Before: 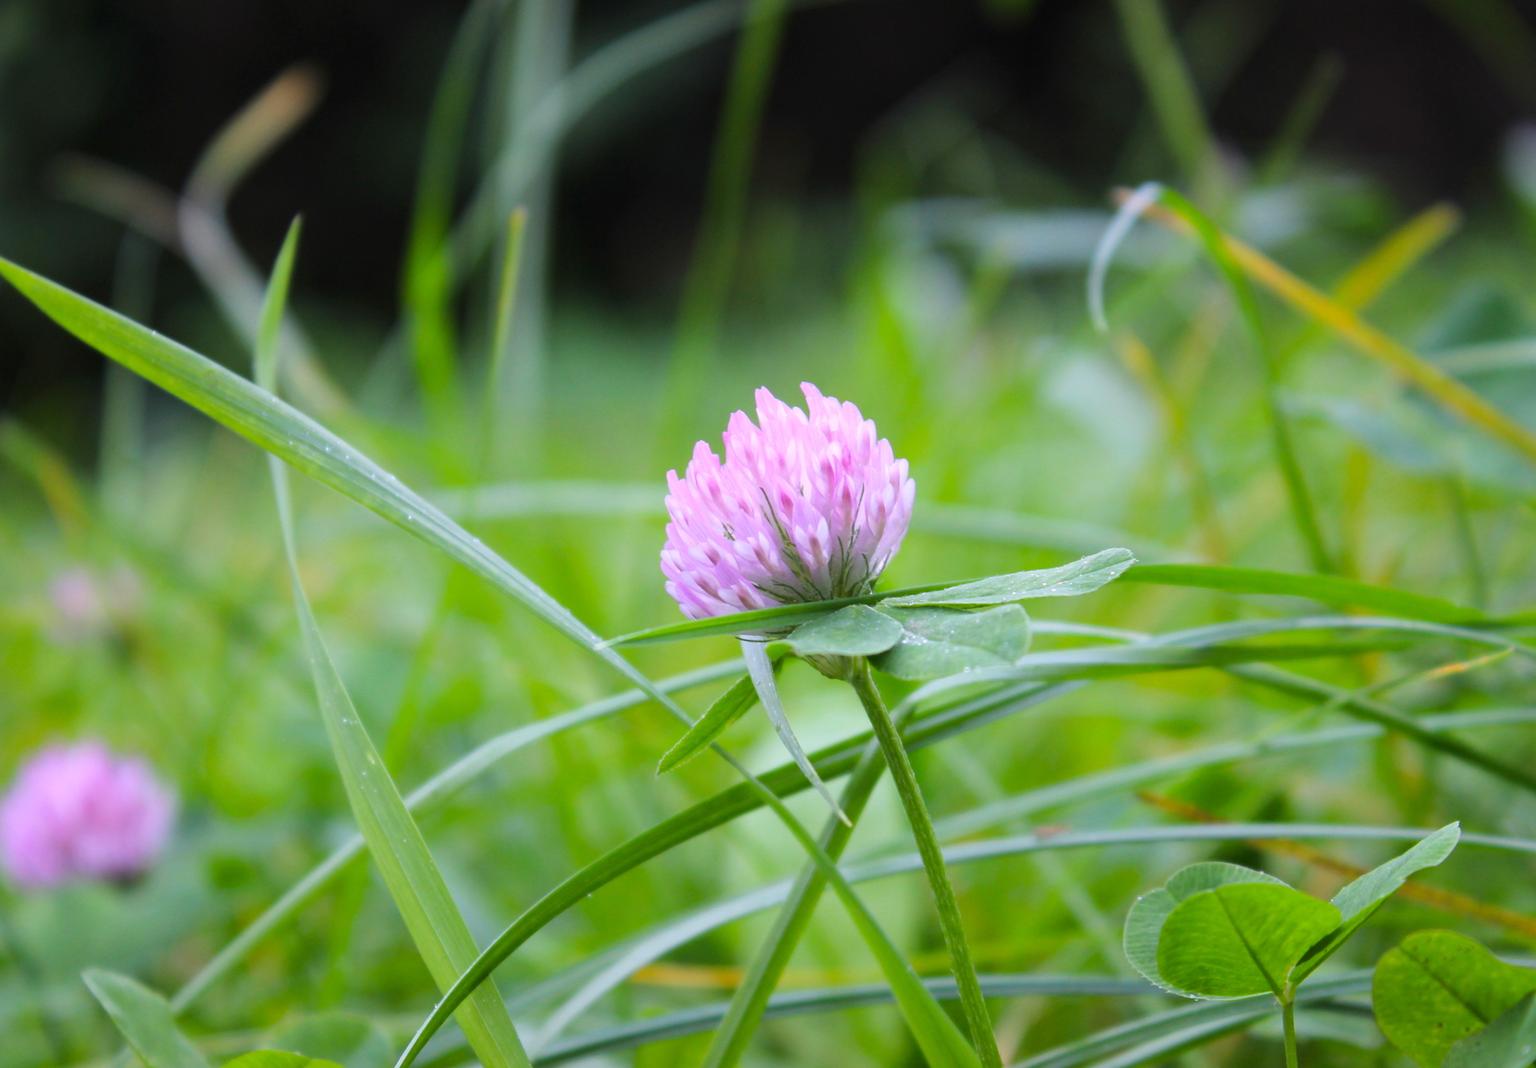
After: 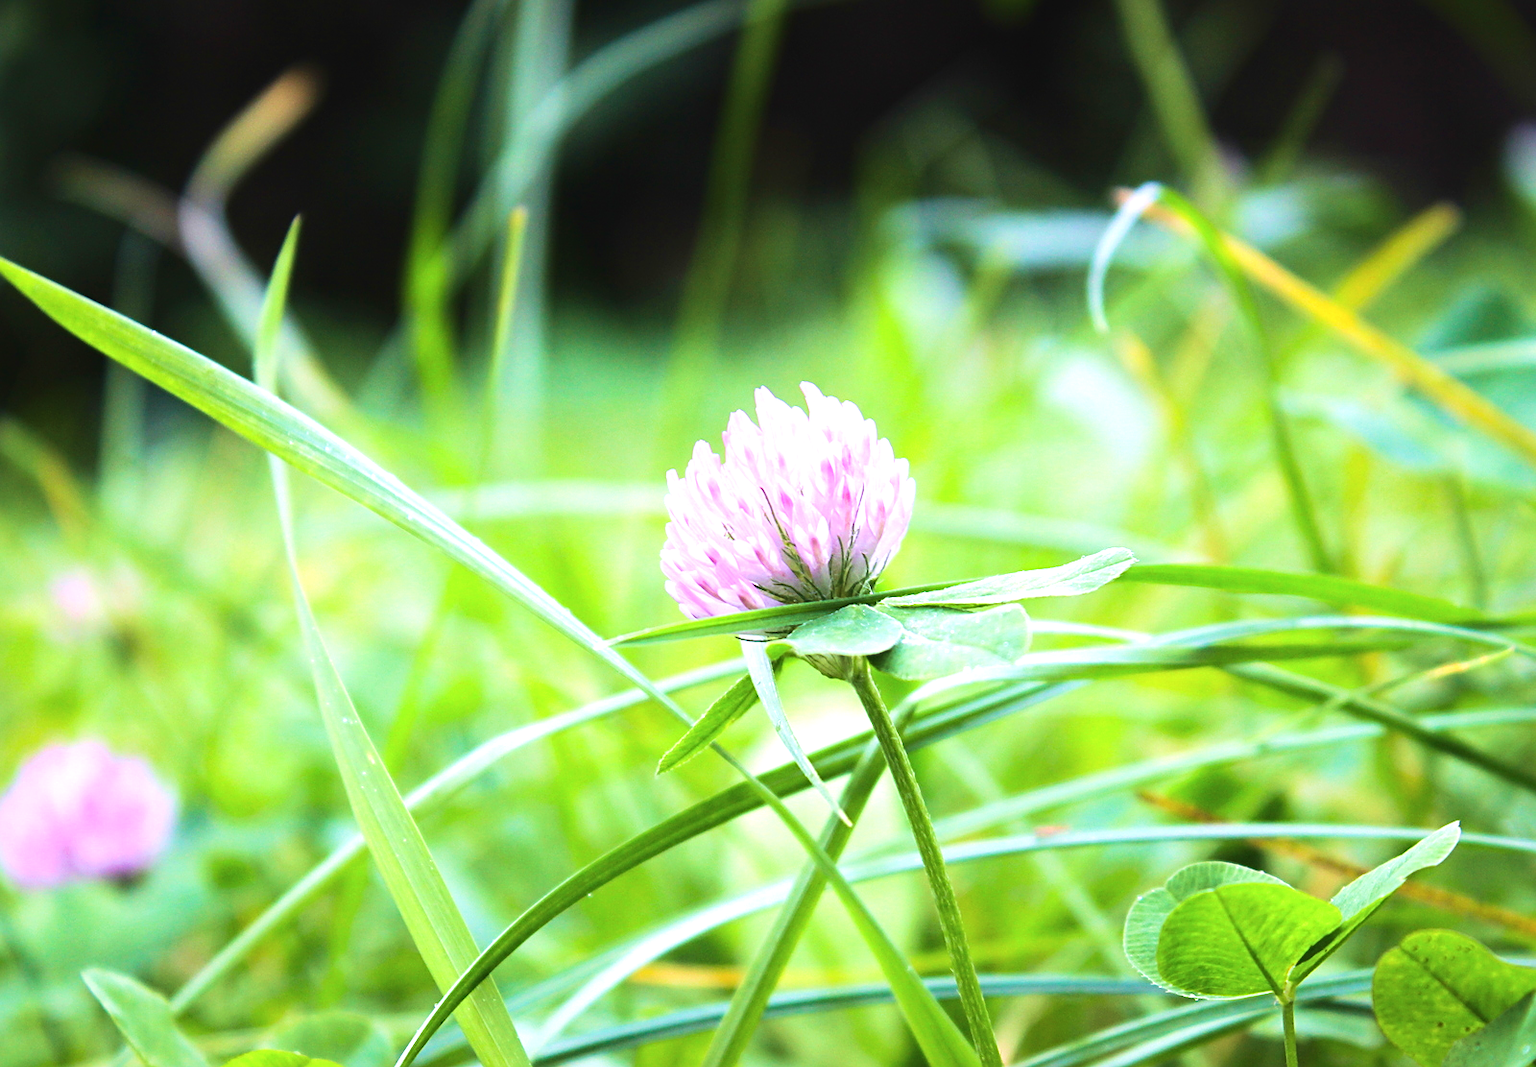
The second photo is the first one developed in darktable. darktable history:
velvia: strength 50.26%
sharpen: on, module defaults
exposure: black level correction -0.002, exposure 0.542 EV, compensate exposure bias true, compensate highlight preservation false
tone equalizer: -8 EV -0.438 EV, -7 EV -0.425 EV, -6 EV -0.312 EV, -5 EV -0.256 EV, -3 EV 0.252 EV, -2 EV 0.309 EV, -1 EV 0.409 EV, +0 EV 0.443 EV
color correction: highlights b* 0.03, saturation 0.975
tone curve: curves: ch0 [(0, 0) (0.003, 0.003) (0.011, 0.012) (0.025, 0.024) (0.044, 0.039) (0.069, 0.052) (0.1, 0.072) (0.136, 0.097) (0.177, 0.128) (0.224, 0.168) (0.277, 0.217) (0.335, 0.276) (0.399, 0.345) (0.468, 0.429) (0.543, 0.524) (0.623, 0.628) (0.709, 0.732) (0.801, 0.829) (0.898, 0.919) (1, 1)]
